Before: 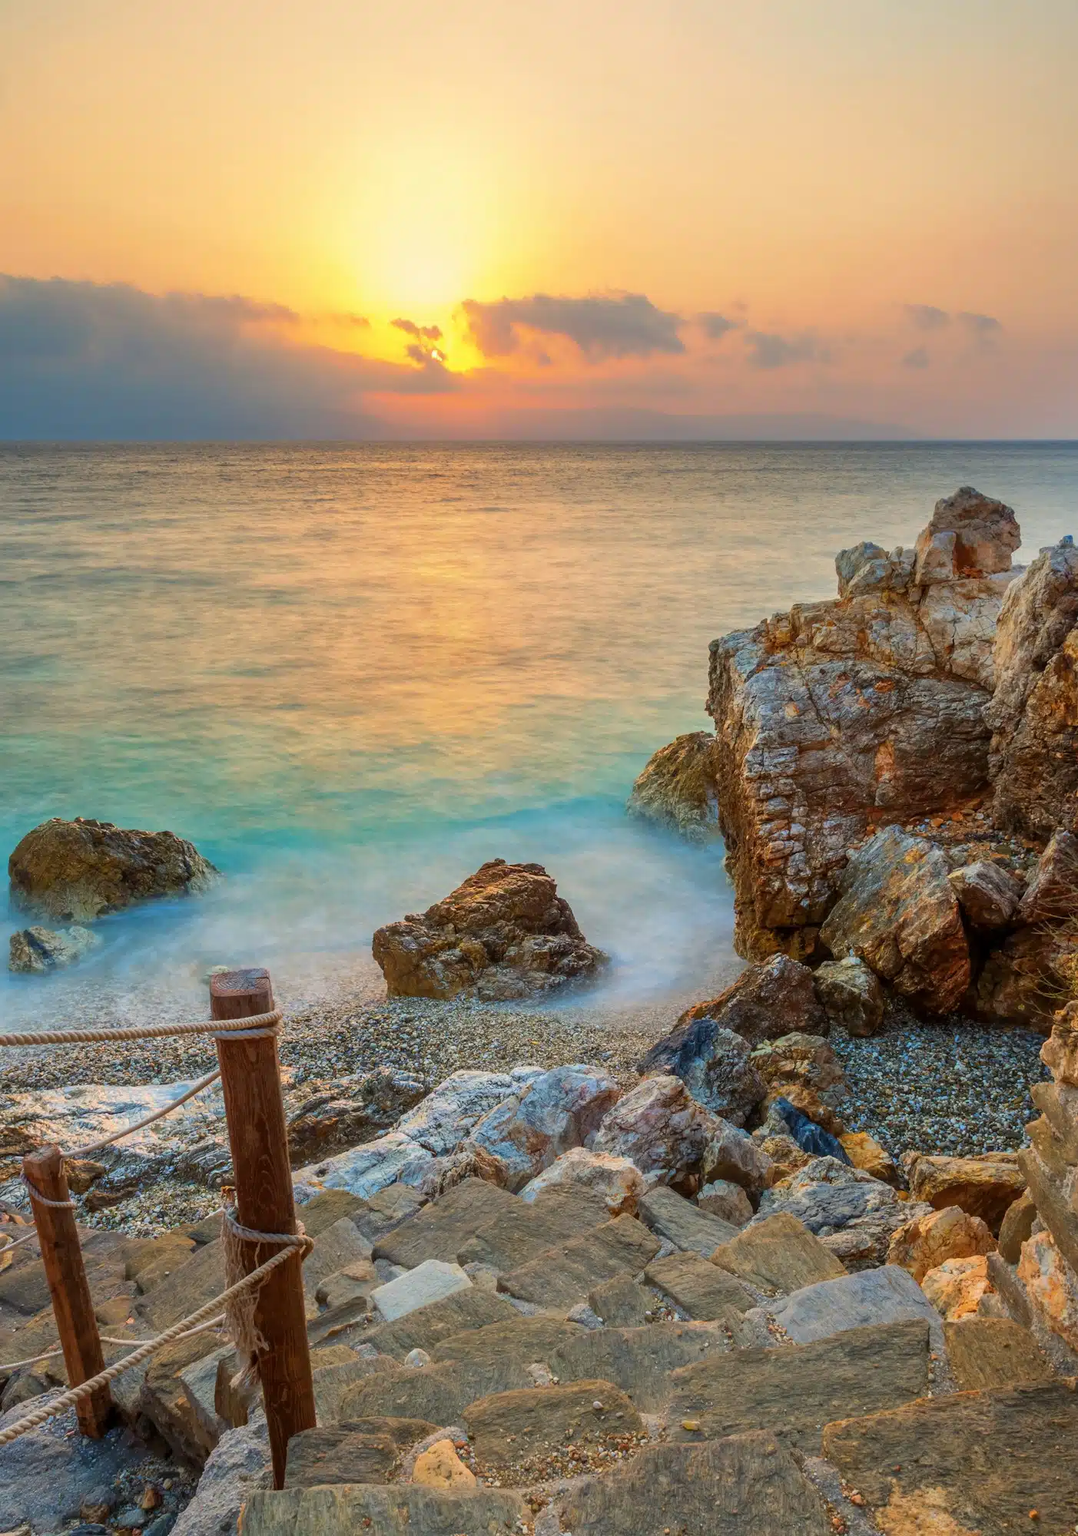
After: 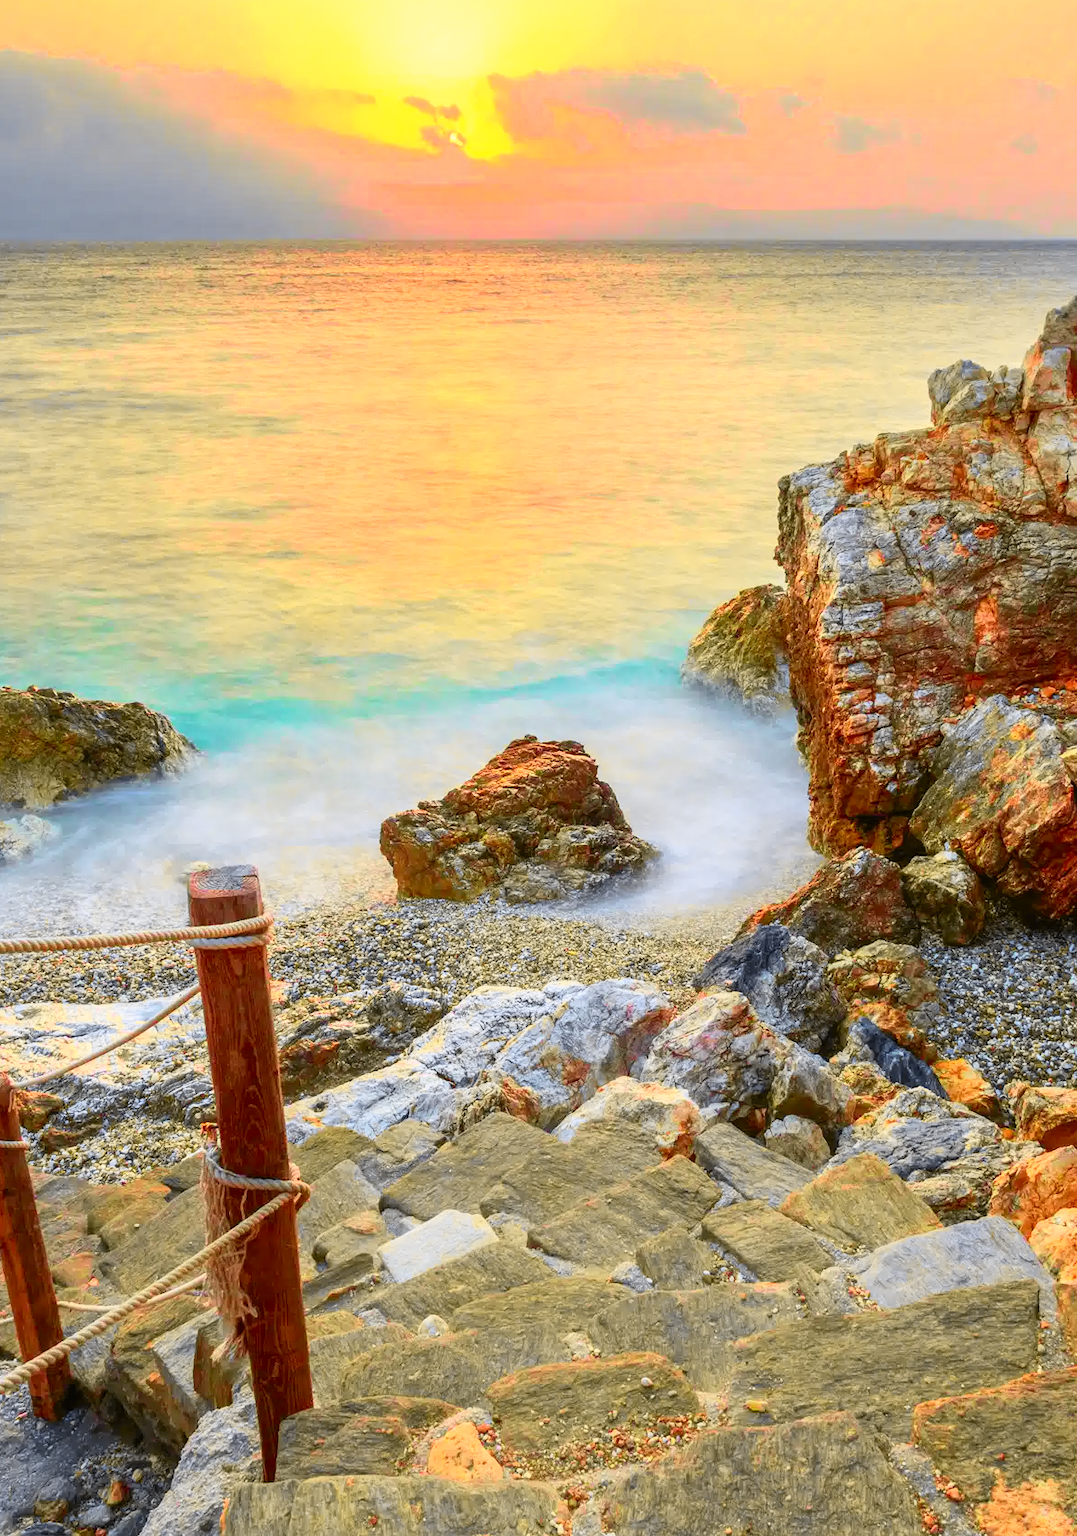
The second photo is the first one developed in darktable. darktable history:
tone curve: curves: ch0 [(0, 0.017) (0.259, 0.344) (0.593, 0.778) (0.786, 0.931) (1, 0.999)]; ch1 [(0, 0) (0.405, 0.387) (0.442, 0.47) (0.492, 0.5) (0.511, 0.503) (0.548, 0.596) (0.7, 0.795) (1, 1)]; ch2 [(0, 0) (0.411, 0.433) (0.5, 0.504) (0.535, 0.581) (1, 1)], color space Lab, independent channels, preserve colors none
crop and rotate: left 4.842%, top 15.51%, right 10.668%
